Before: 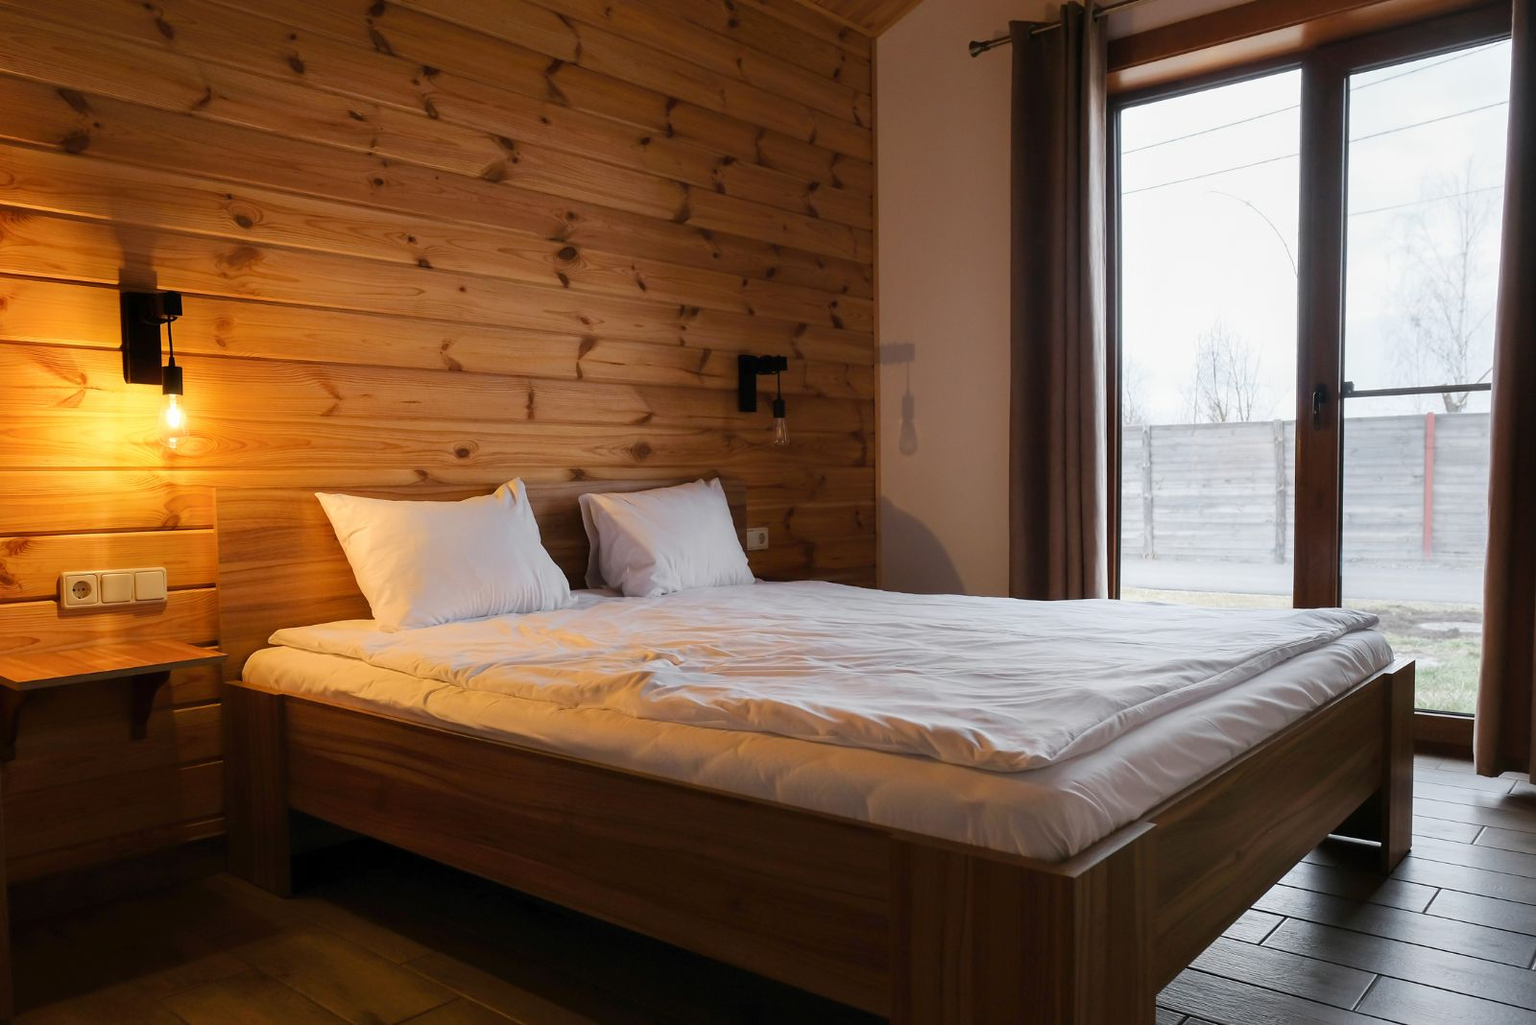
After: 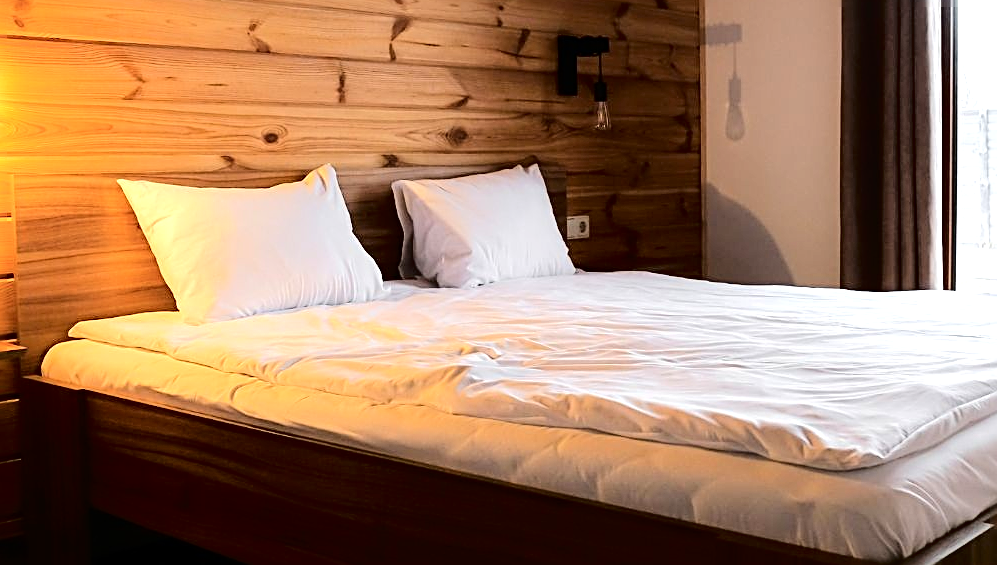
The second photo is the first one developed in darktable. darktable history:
tone equalizer: -8 EV -0.737 EV, -7 EV -0.732 EV, -6 EV -0.59 EV, -5 EV -0.397 EV, -3 EV 0.365 EV, -2 EV 0.6 EV, -1 EV 0.674 EV, +0 EV 0.772 EV
crop: left 13.207%, top 31.36%, right 24.476%, bottom 15.678%
tone curve: curves: ch0 [(0, 0) (0.003, 0.002) (0.011, 0.006) (0.025, 0.012) (0.044, 0.021) (0.069, 0.027) (0.1, 0.035) (0.136, 0.06) (0.177, 0.108) (0.224, 0.173) (0.277, 0.26) (0.335, 0.353) (0.399, 0.453) (0.468, 0.555) (0.543, 0.641) (0.623, 0.724) (0.709, 0.792) (0.801, 0.857) (0.898, 0.918) (1, 1)], color space Lab, independent channels, preserve colors none
sharpen: radius 2.655, amount 0.655
